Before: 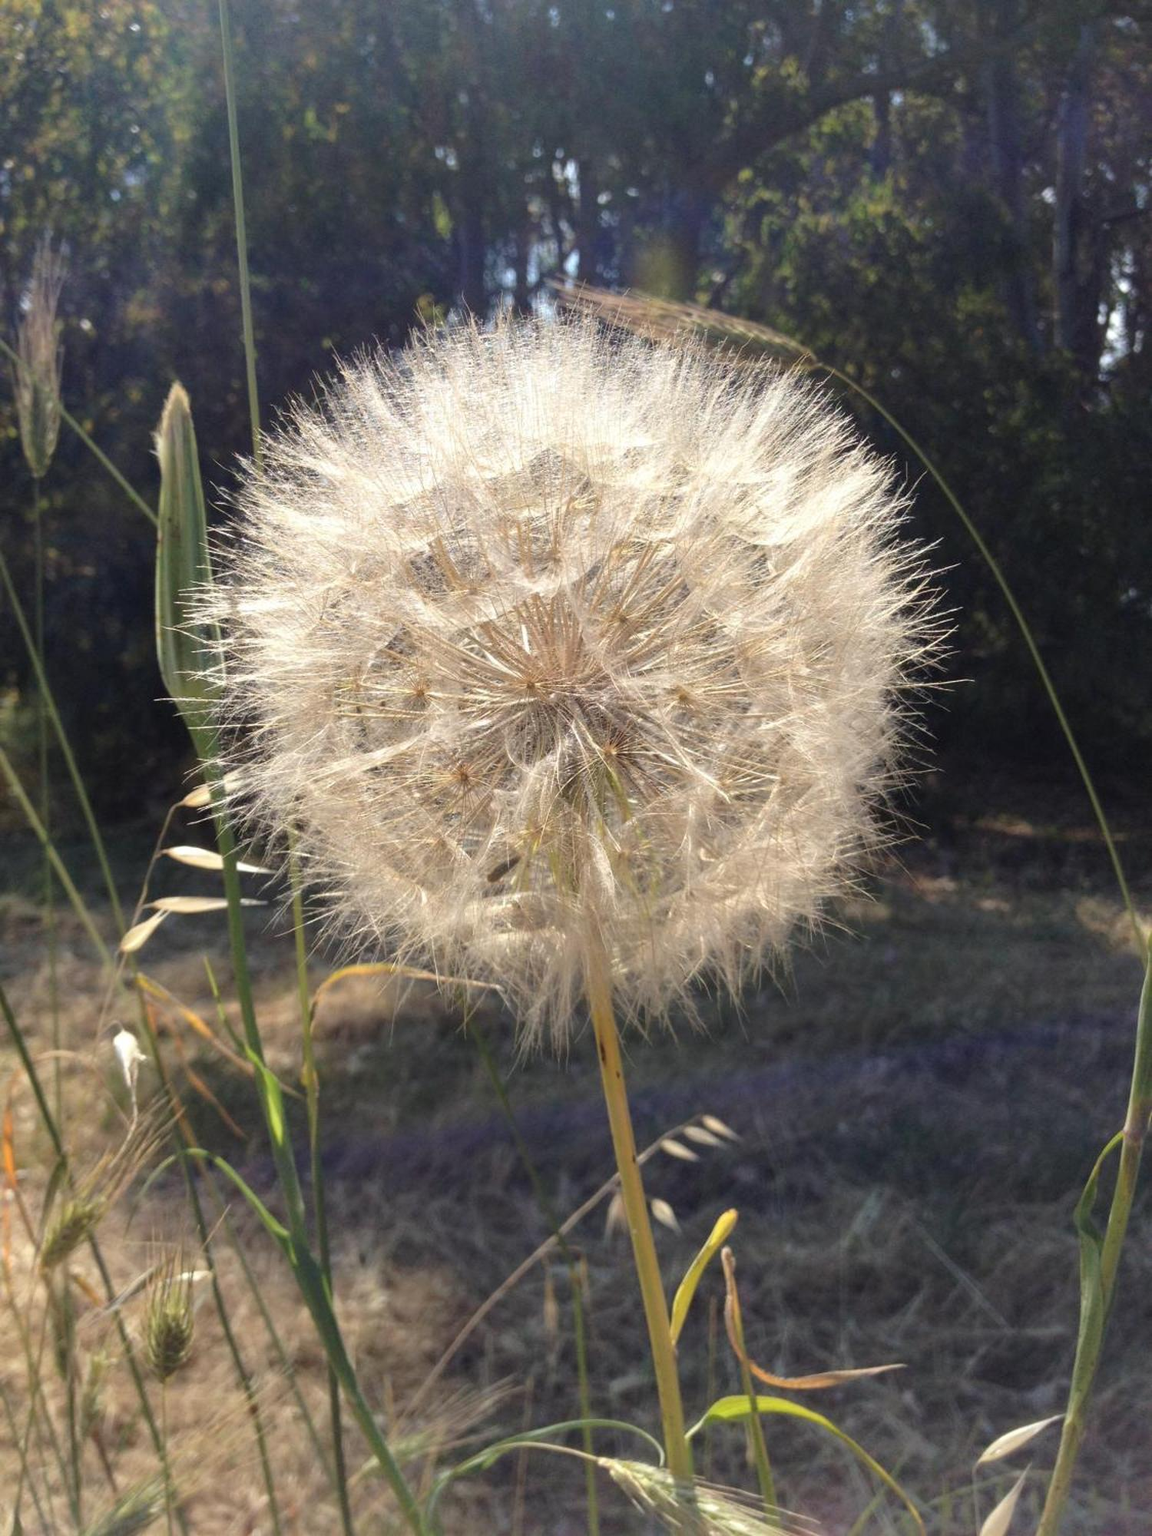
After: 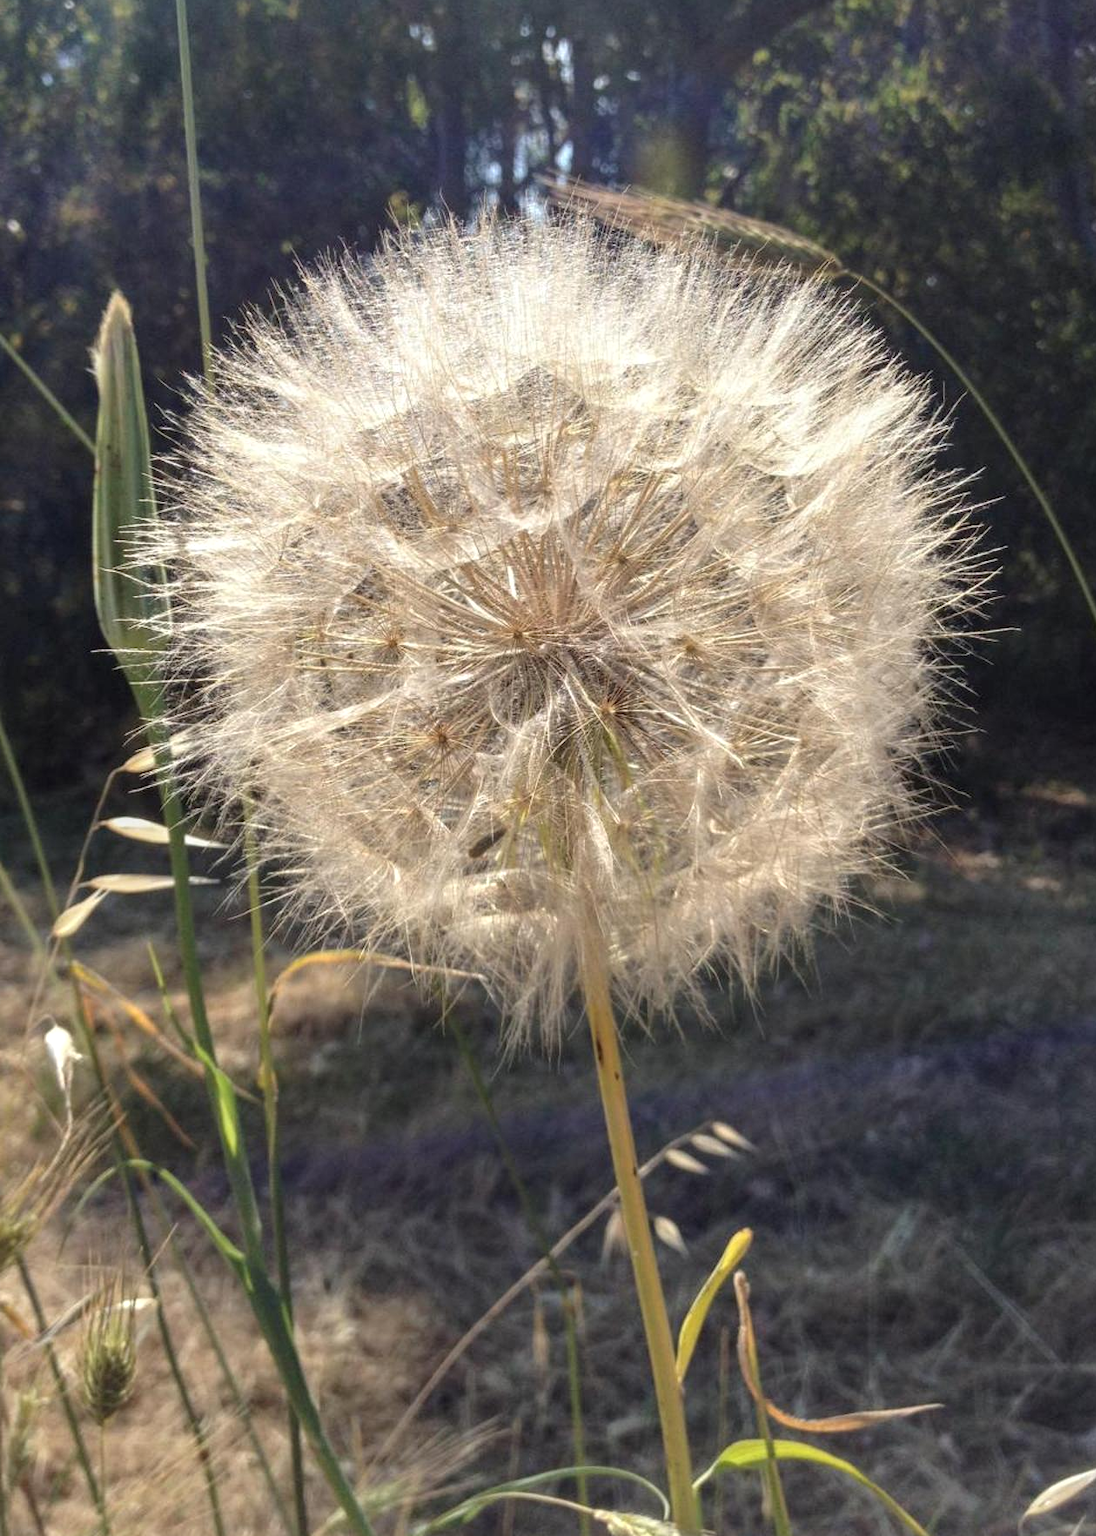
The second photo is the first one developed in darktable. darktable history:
crop: left 6.446%, top 8.188%, right 9.538%, bottom 3.548%
local contrast: on, module defaults
